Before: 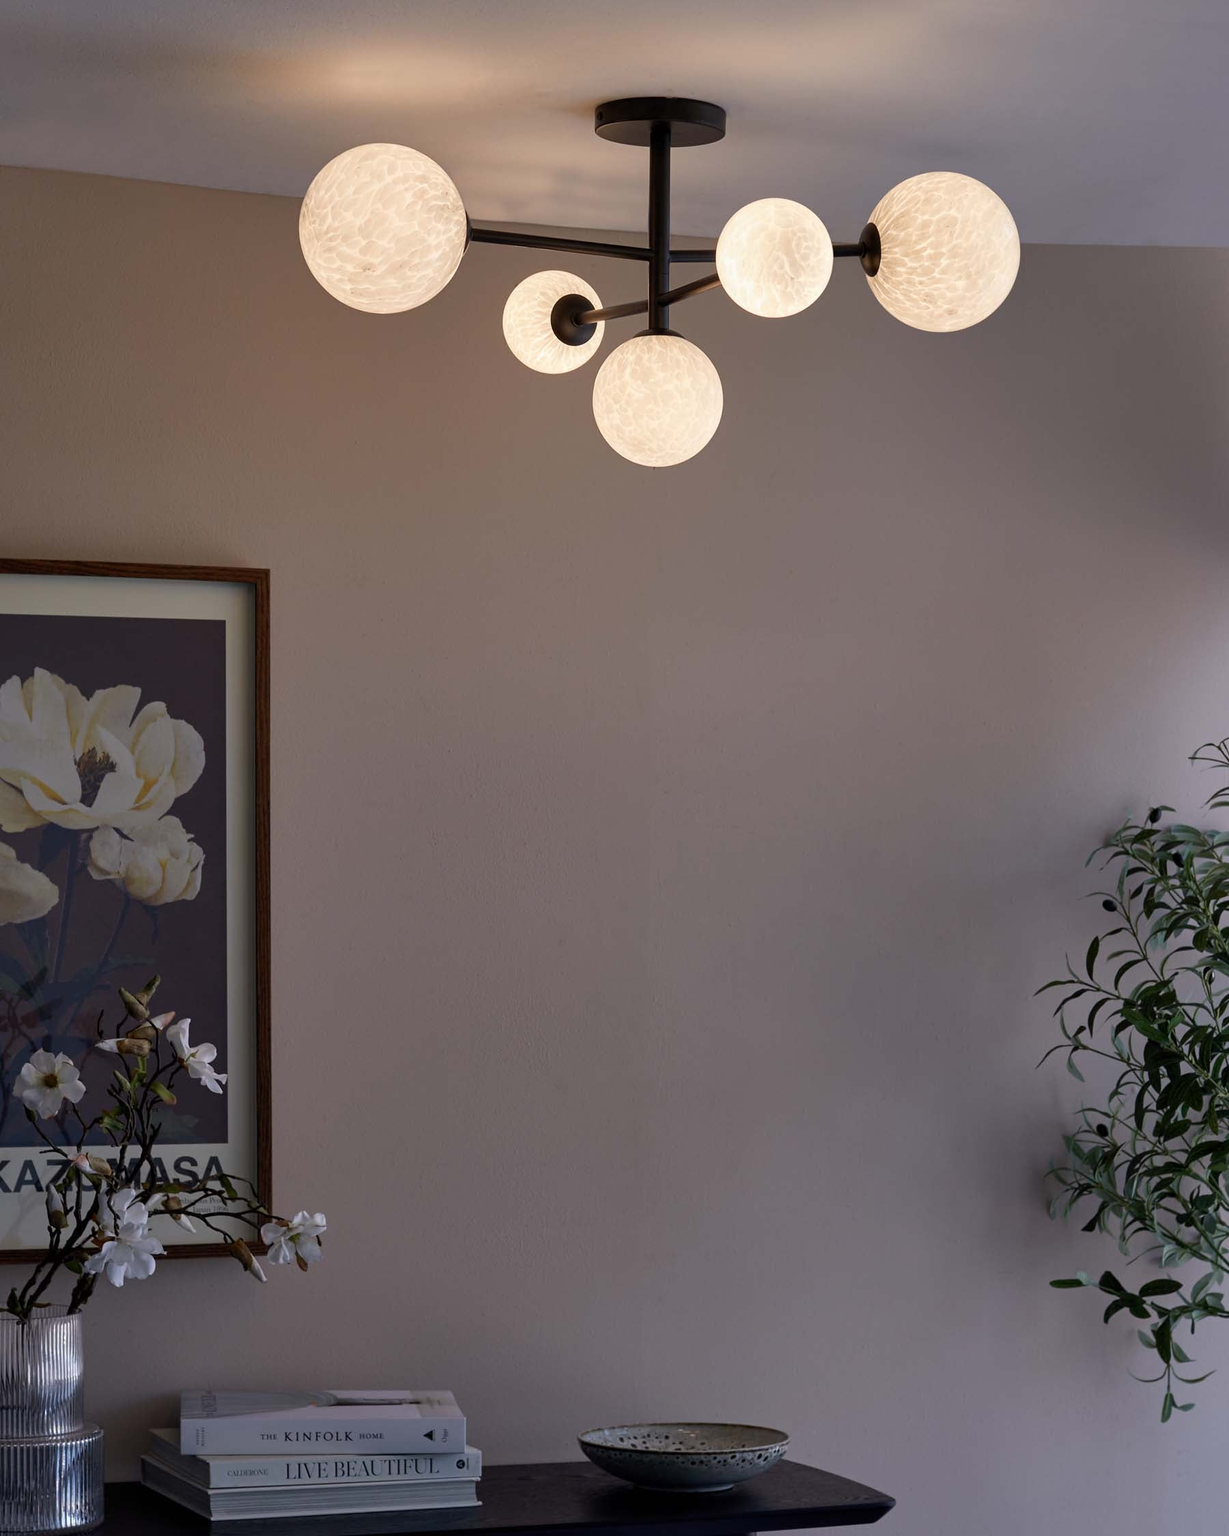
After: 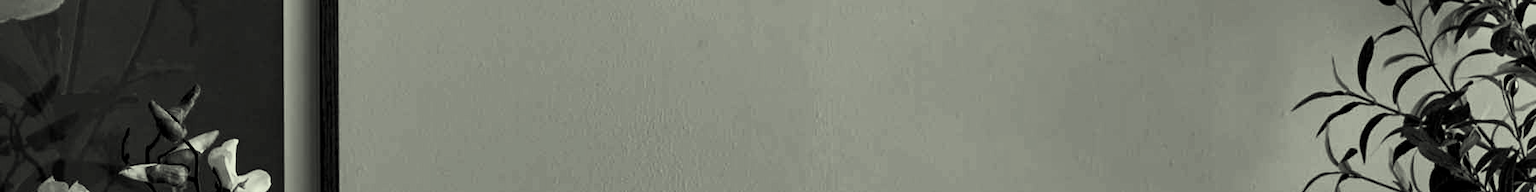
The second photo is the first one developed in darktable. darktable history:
color balance rgb: linear chroma grading › global chroma 9%, perceptual saturation grading › global saturation 36%, perceptual brilliance grading › global brilliance 15%, perceptual brilliance grading › shadows -35%, global vibrance 15%
contrast brightness saturation: contrast 0.53, brightness 0.47, saturation -1
crop and rotate: top 59.084%, bottom 30.916%
filmic rgb: black relative exposure -7 EV, white relative exposure 6 EV, threshold 3 EV, target black luminance 0%, hardness 2.73, latitude 61.22%, contrast 0.691, highlights saturation mix 10%, shadows ↔ highlights balance -0.073%, preserve chrominance no, color science v4 (2020), iterations of high-quality reconstruction 10, contrast in shadows soft, contrast in highlights soft, enable highlight reconstruction true
color correction: highlights a* -5.94, highlights b* 11.19
